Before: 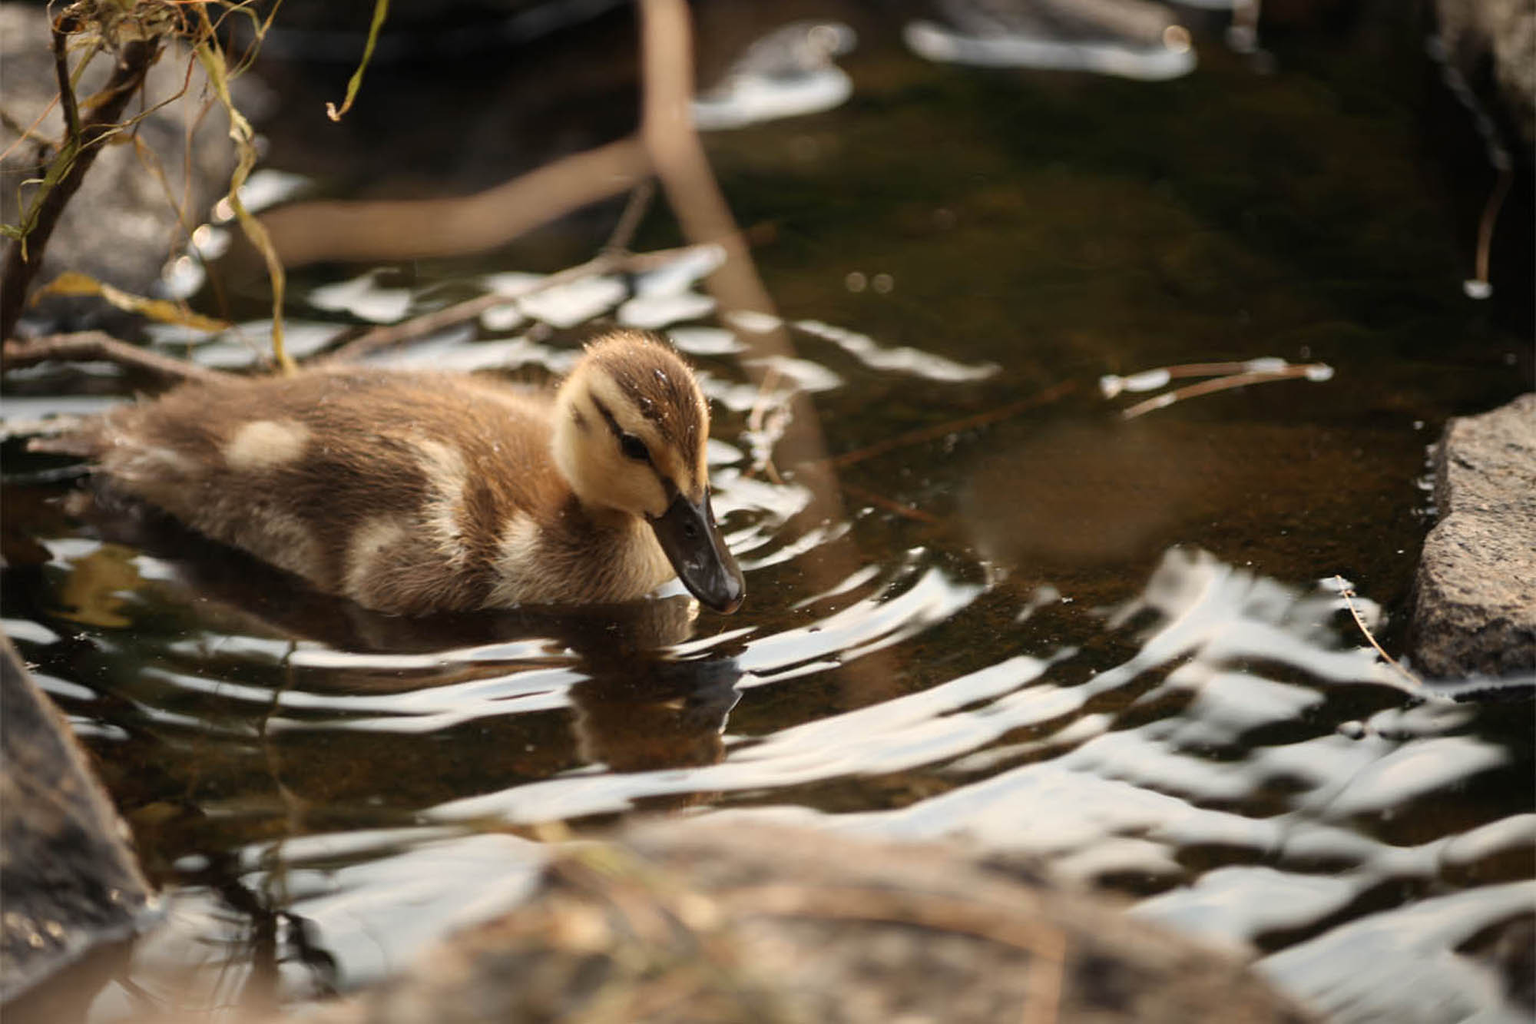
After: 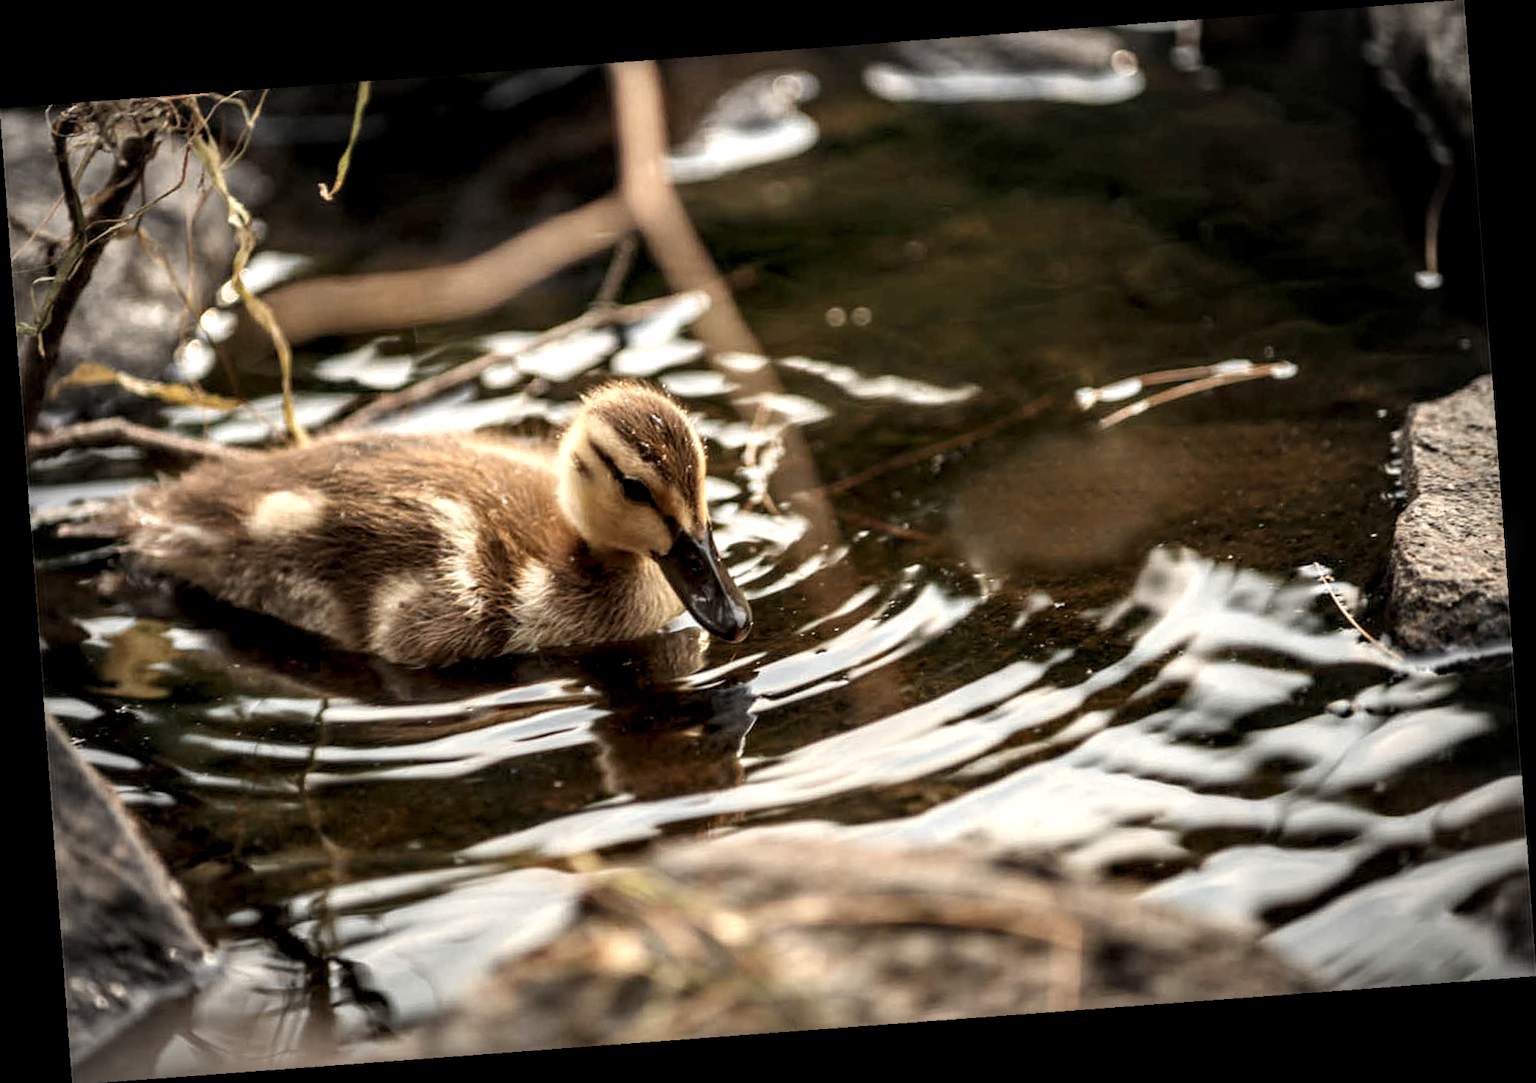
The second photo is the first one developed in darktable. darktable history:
vignetting: automatic ratio true
local contrast: highlights 19%, detail 186%
rotate and perspective: rotation -4.25°, automatic cropping off
